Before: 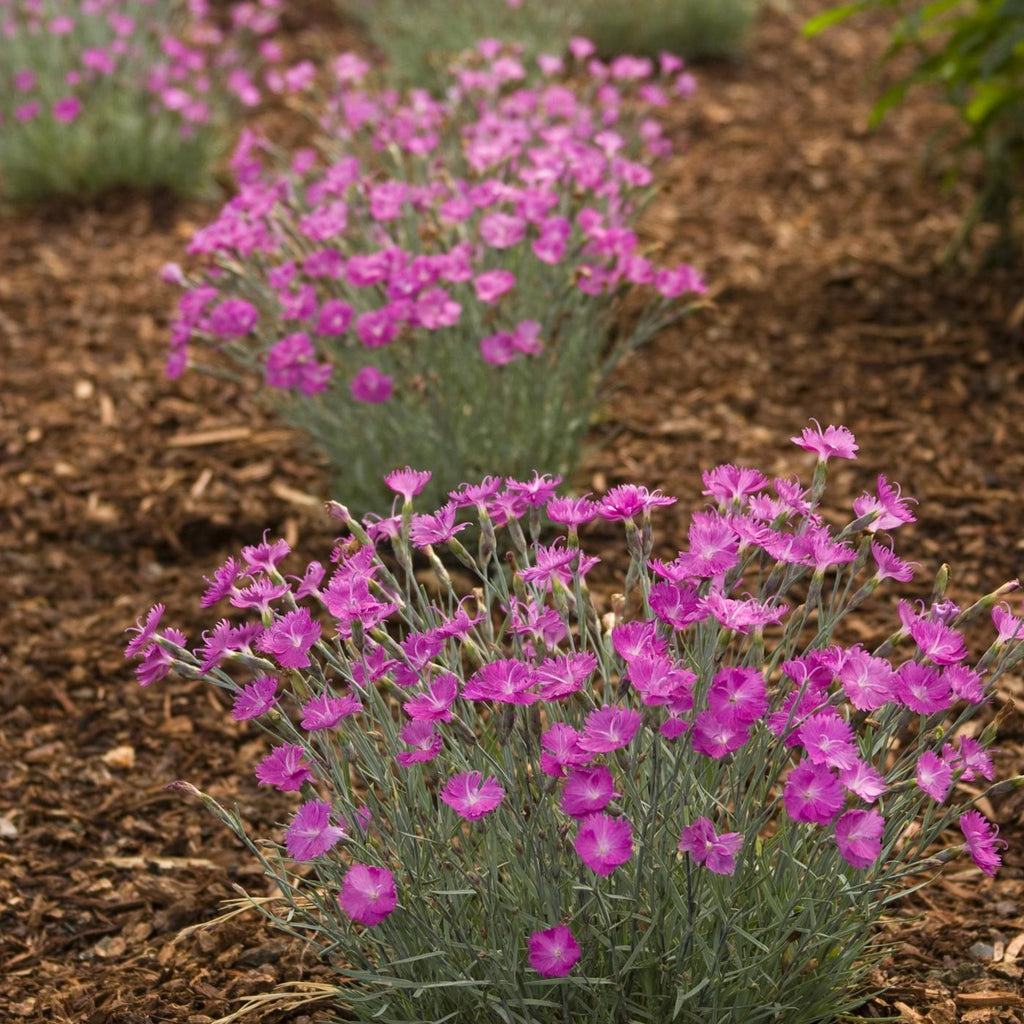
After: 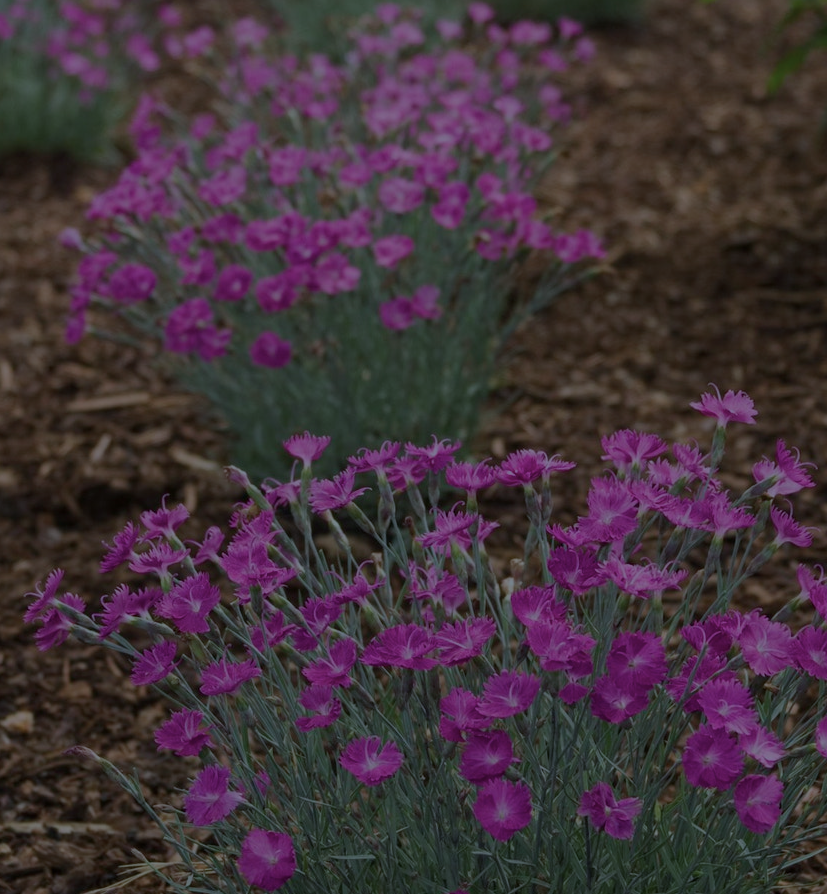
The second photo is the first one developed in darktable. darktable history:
base curve: curves: ch0 [(0, 0) (0.262, 0.32) (0.722, 0.705) (1, 1)], preserve colors none
contrast brightness saturation: contrast 0.102, saturation -0.38
color balance rgb: perceptual saturation grading › global saturation 25.666%, perceptual brilliance grading › global brilliance -48.322%, contrast -10.549%
crop: left 9.946%, top 3.511%, right 9.268%, bottom 9.119%
color calibration: output R [0.948, 0.091, -0.04, 0], output G [-0.3, 1.384, -0.085, 0], output B [-0.108, 0.061, 1.08, 0], illuminant custom, x 0.388, y 0.387, temperature 3836.61 K
